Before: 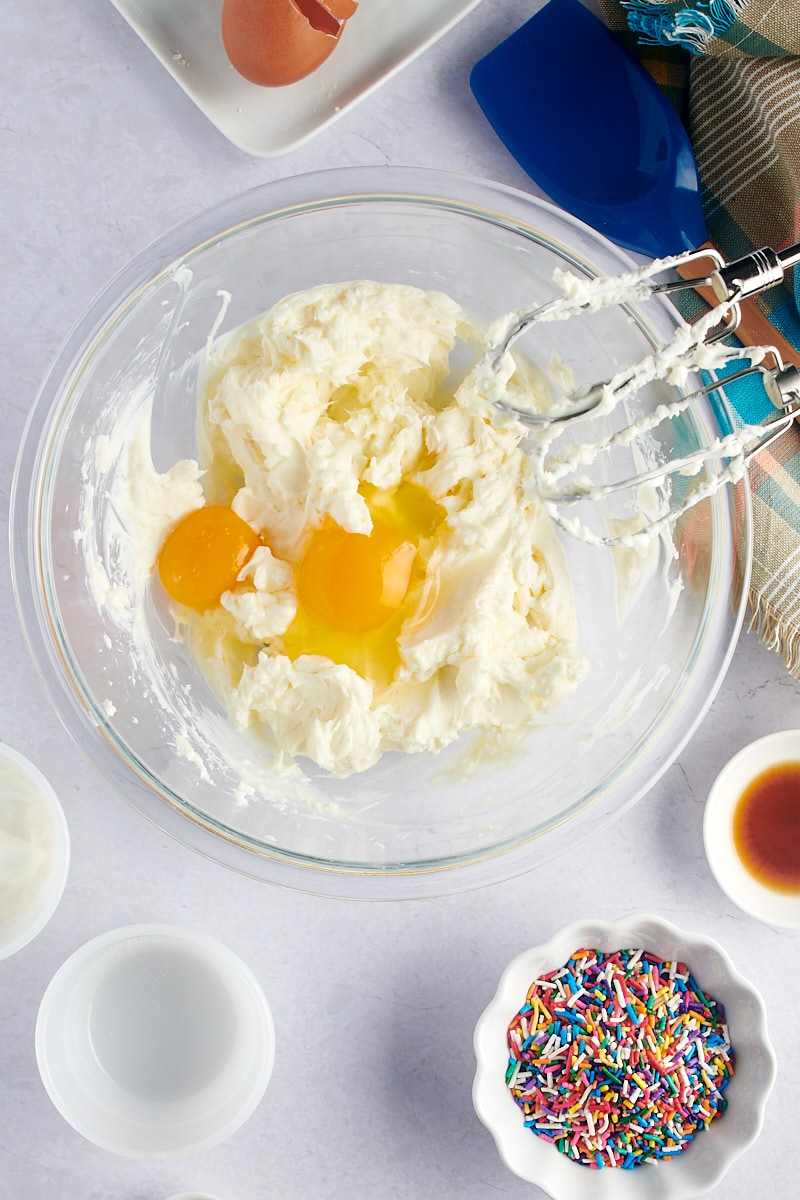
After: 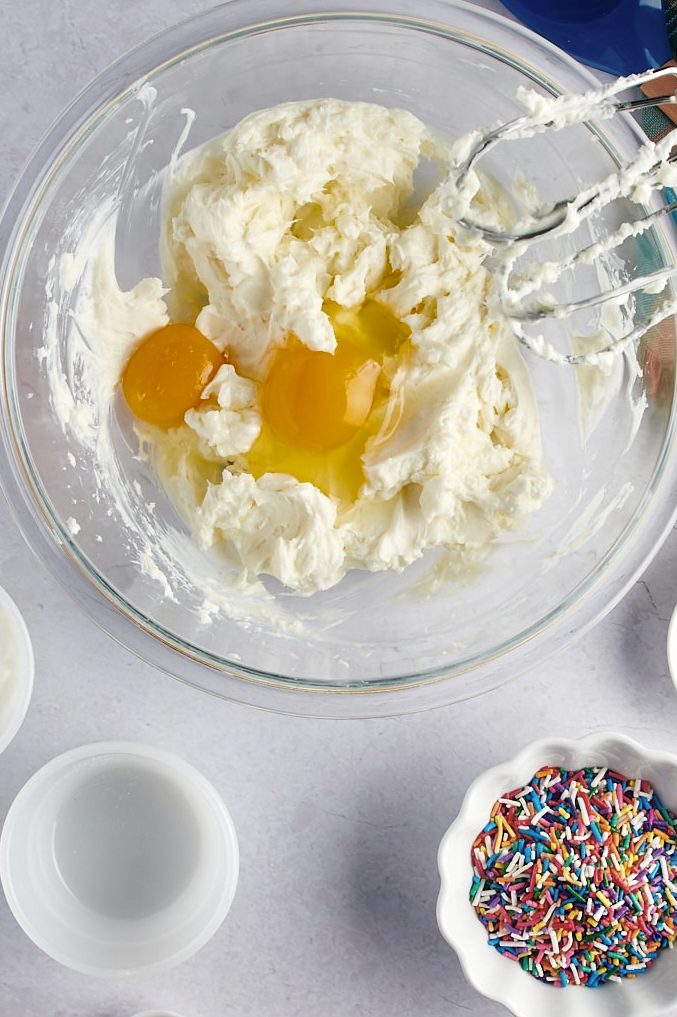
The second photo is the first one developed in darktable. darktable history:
contrast brightness saturation: saturation -0.16
shadows and highlights: shadows 25.34, highlights -47.91, soften with gaussian
crop and rotate: left 4.606%, top 15.19%, right 10.717%
